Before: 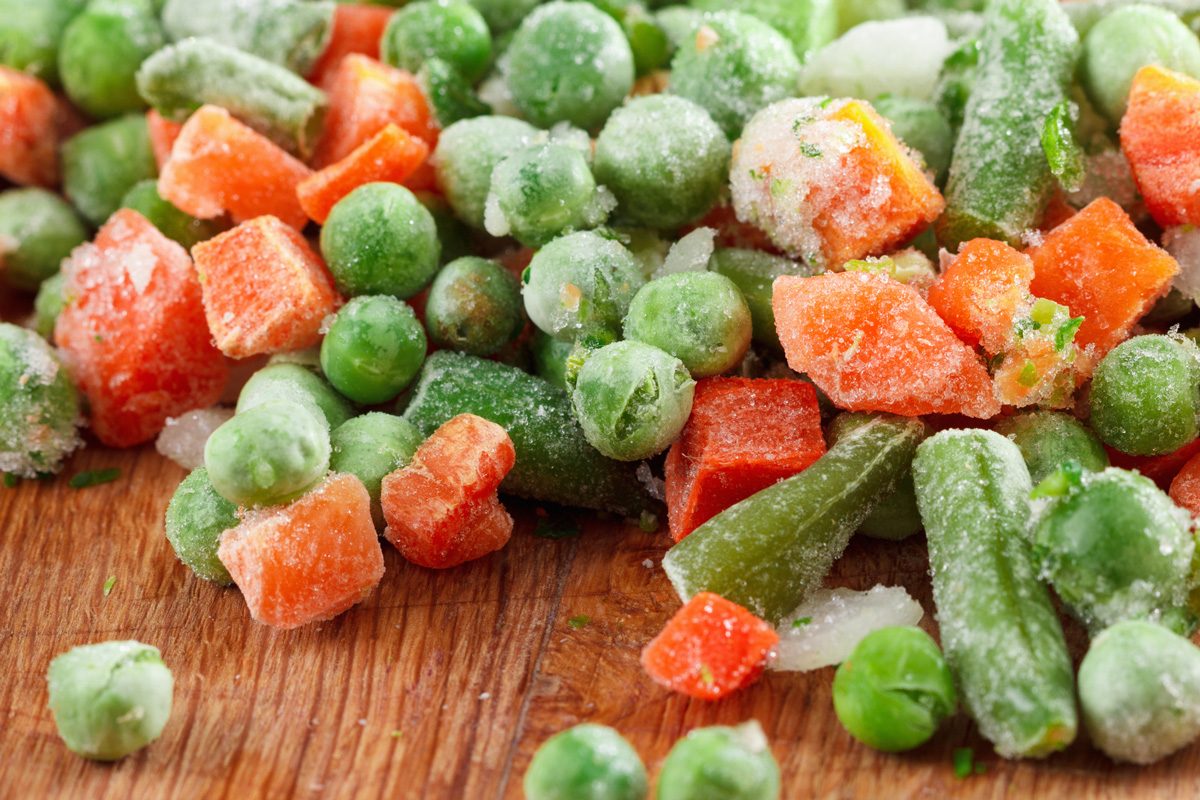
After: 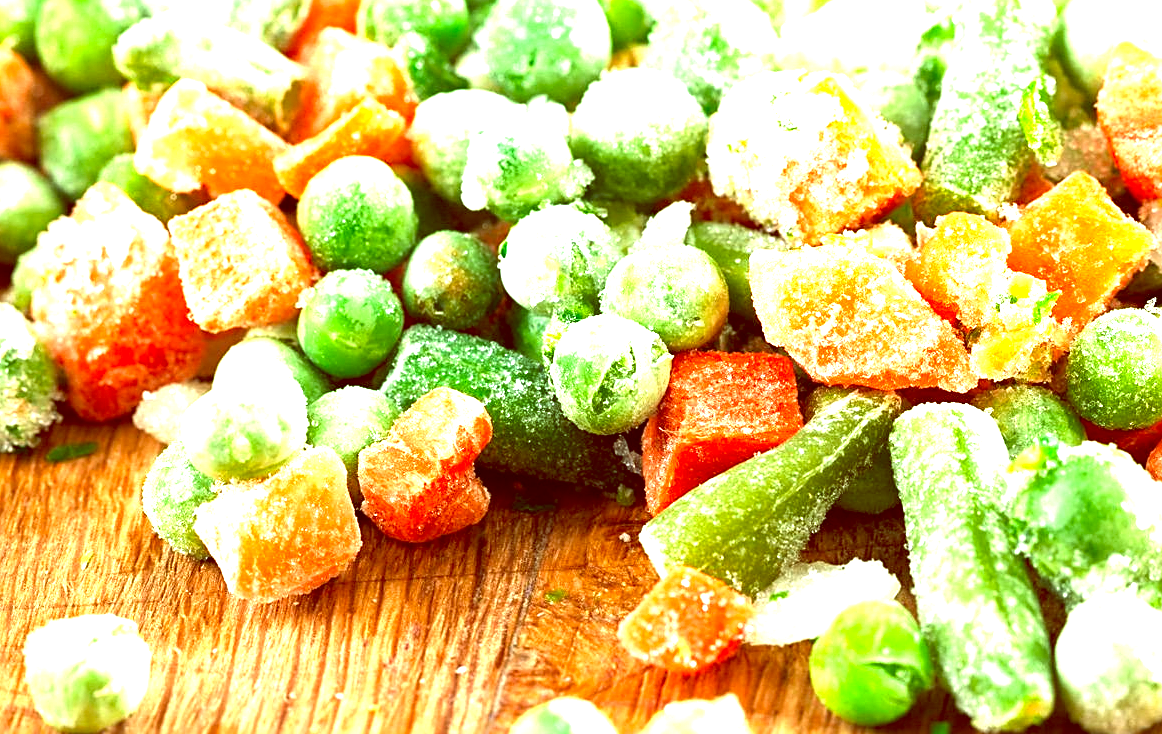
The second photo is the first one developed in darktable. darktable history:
exposure: black level correction 0, exposure 1.975 EV, compensate exposure bias true, compensate highlight preservation false
tone curve: color space Lab, linked channels, preserve colors none
contrast brightness saturation: brightness -0.09
color balance: lift [1, 1.015, 0.987, 0.985], gamma [1, 0.959, 1.042, 0.958], gain [0.927, 0.938, 1.072, 0.928], contrast 1.5%
sharpen: on, module defaults
crop: left 1.964%, top 3.251%, right 1.122%, bottom 4.933%
